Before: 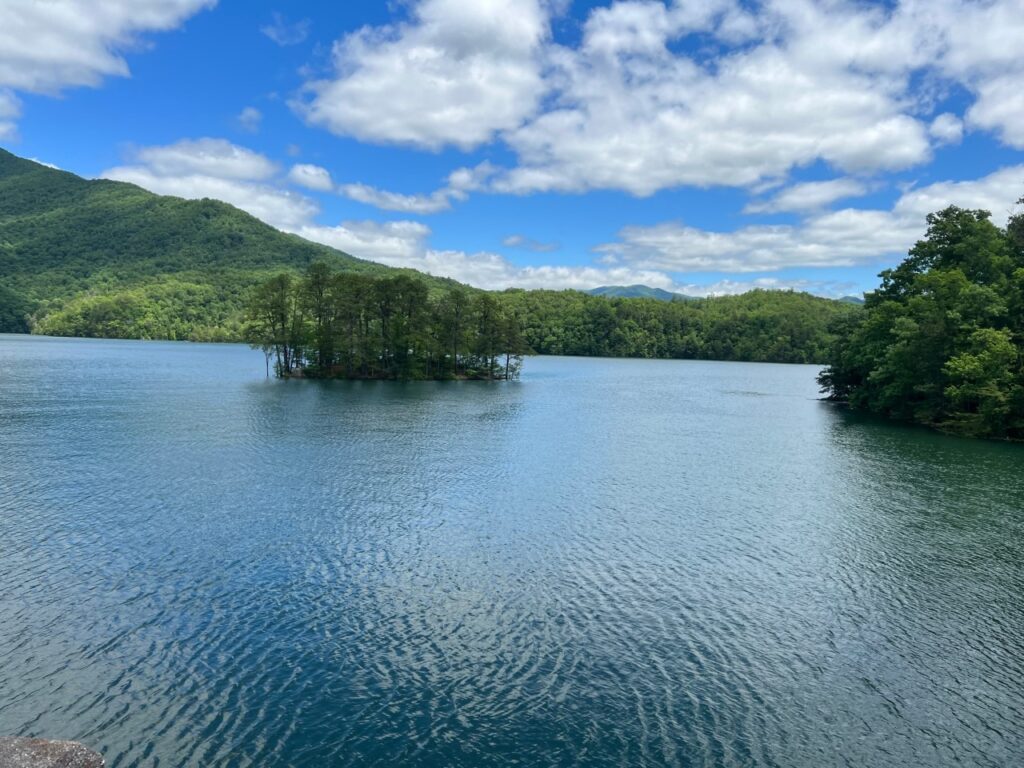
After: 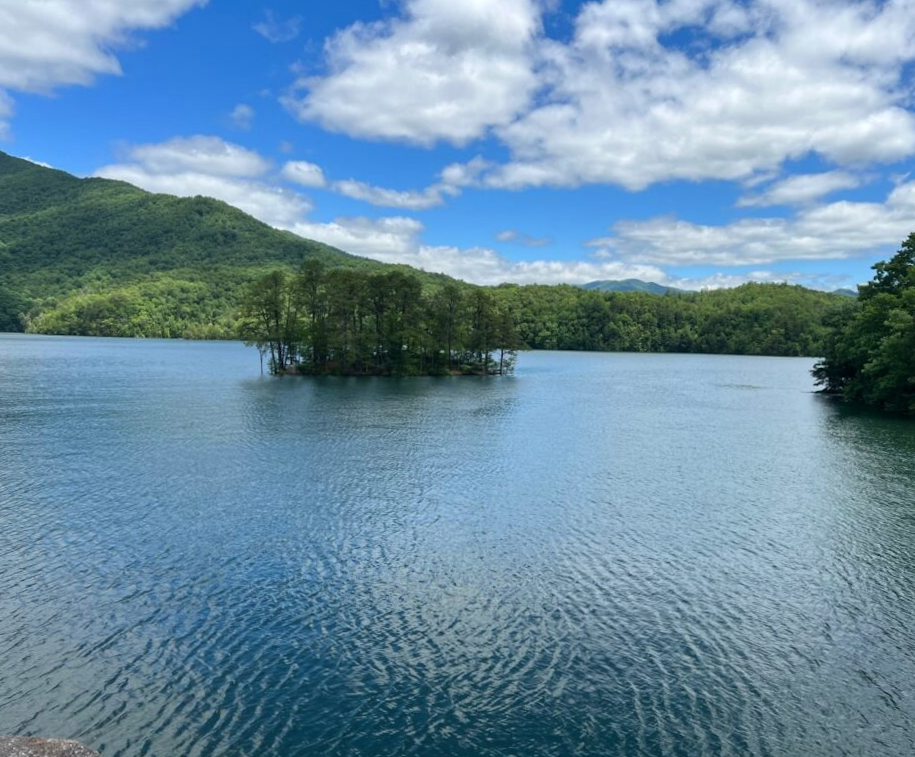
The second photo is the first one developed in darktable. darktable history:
crop: right 9.509%, bottom 0.031%
levels: mode automatic, gray 50.8%
rotate and perspective: rotation -0.45°, automatic cropping original format, crop left 0.008, crop right 0.992, crop top 0.012, crop bottom 0.988
